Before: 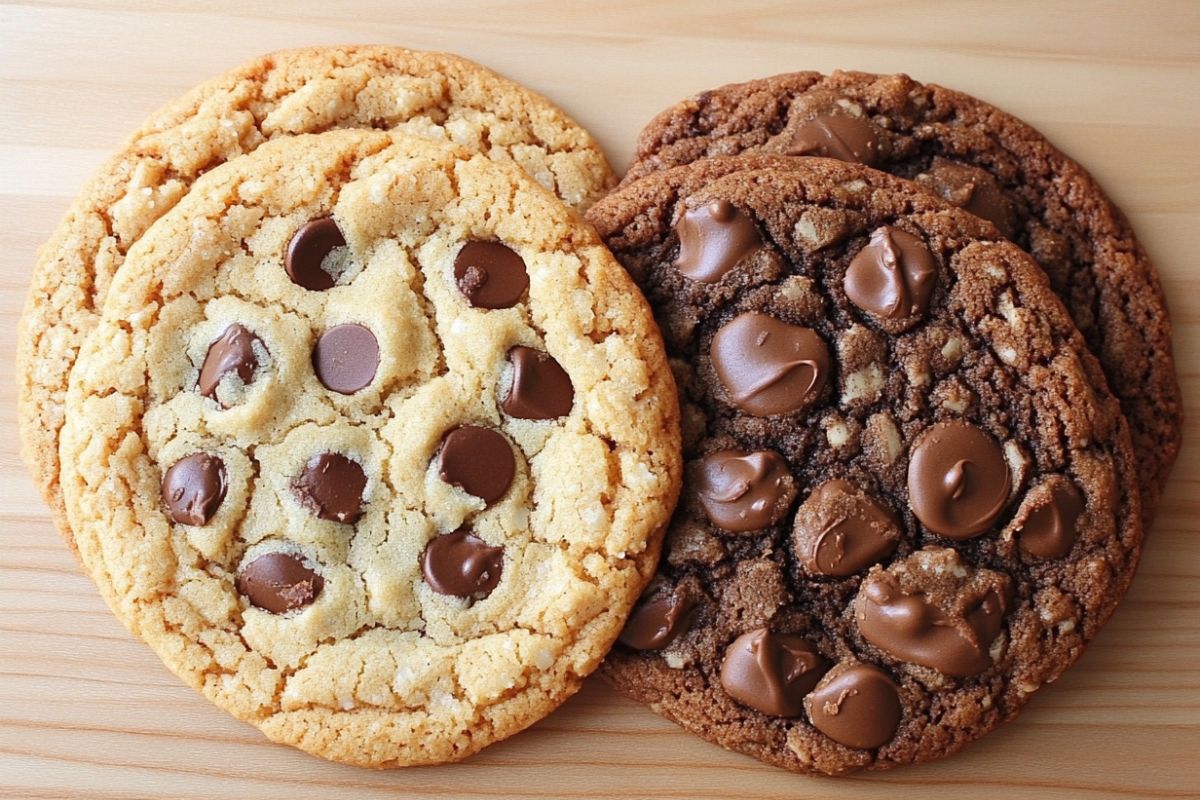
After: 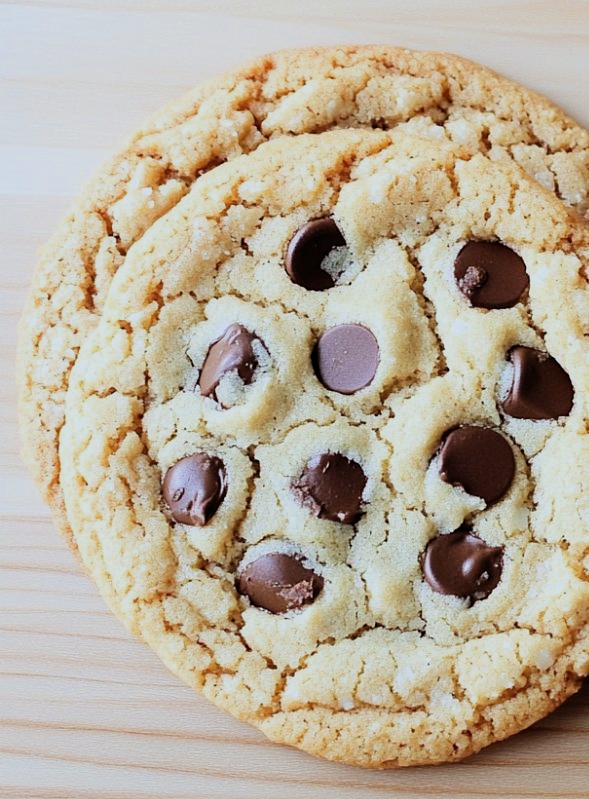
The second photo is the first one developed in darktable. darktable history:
crop and rotate: left 0%, top 0%, right 50.845%
white balance: red 0.924, blue 1.095
filmic rgb: black relative exposure -5 EV, hardness 2.88, contrast 1.3
